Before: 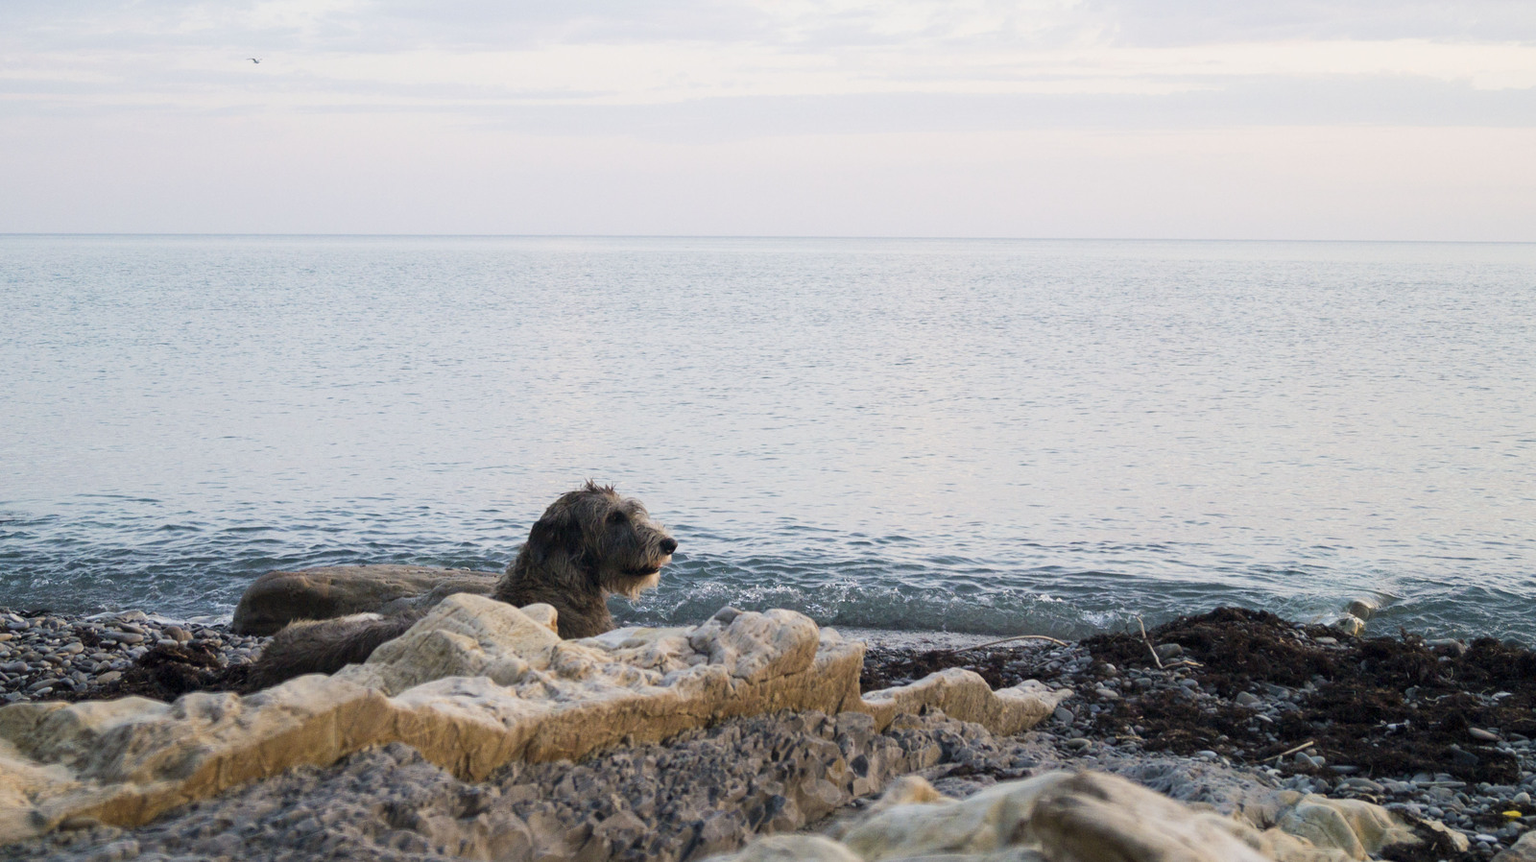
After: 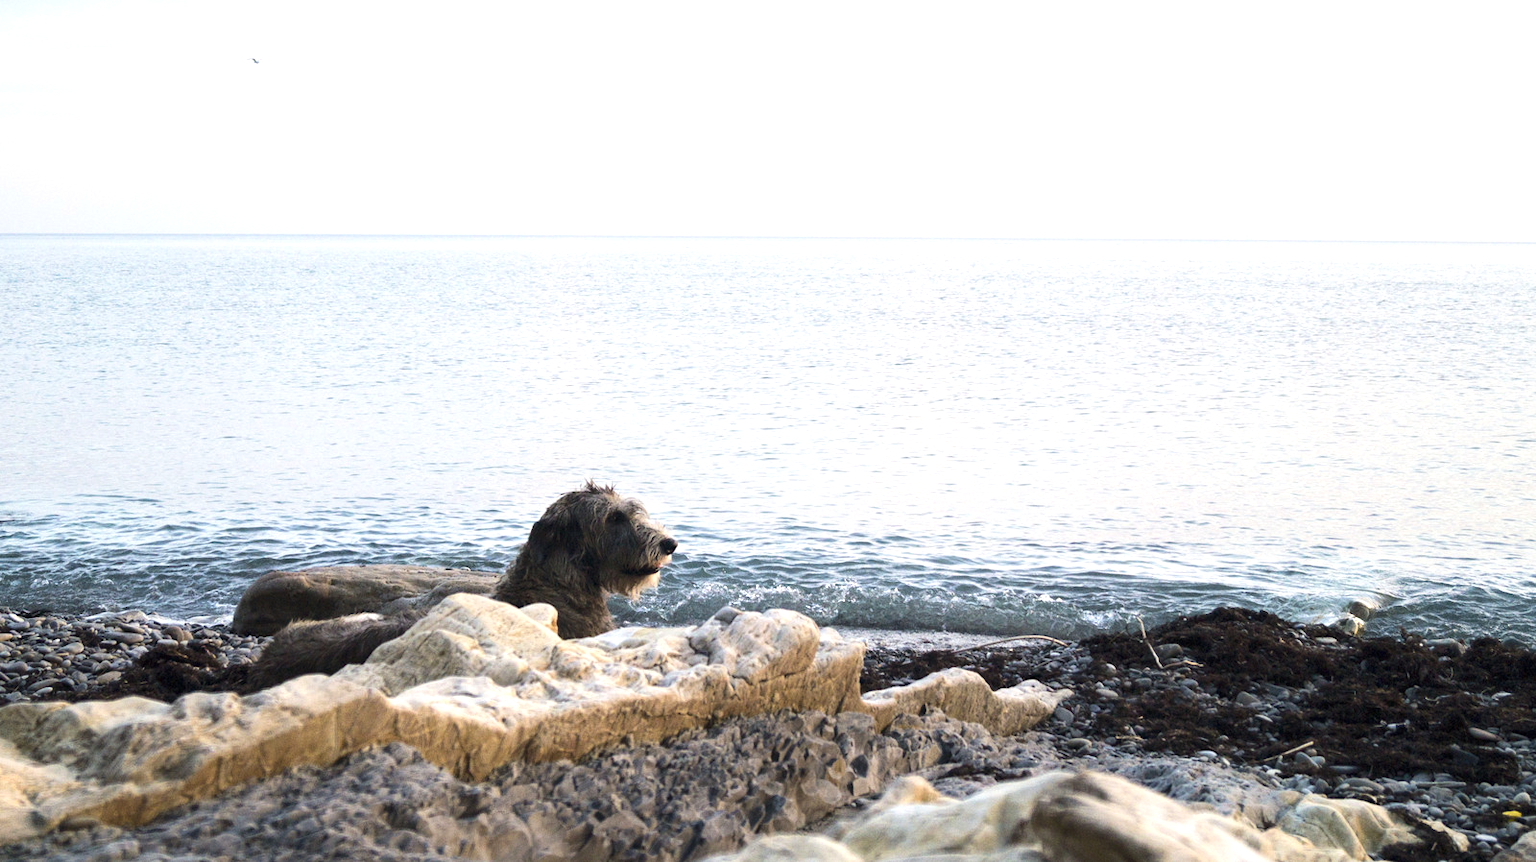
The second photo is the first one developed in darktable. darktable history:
exposure: exposure 0.179 EV, compensate highlight preservation false
tone equalizer: -8 EV 0.001 EV, -7 EV -0.002 EV, -6 EV 0.004 EV, -5 EV -0.038 EV, -4 EV -0.115 EV, -3 EV -0.162 EV, -2 EV 0.256 EV, -1 EV 0.721 EV, +0 EV 0.464 EV
